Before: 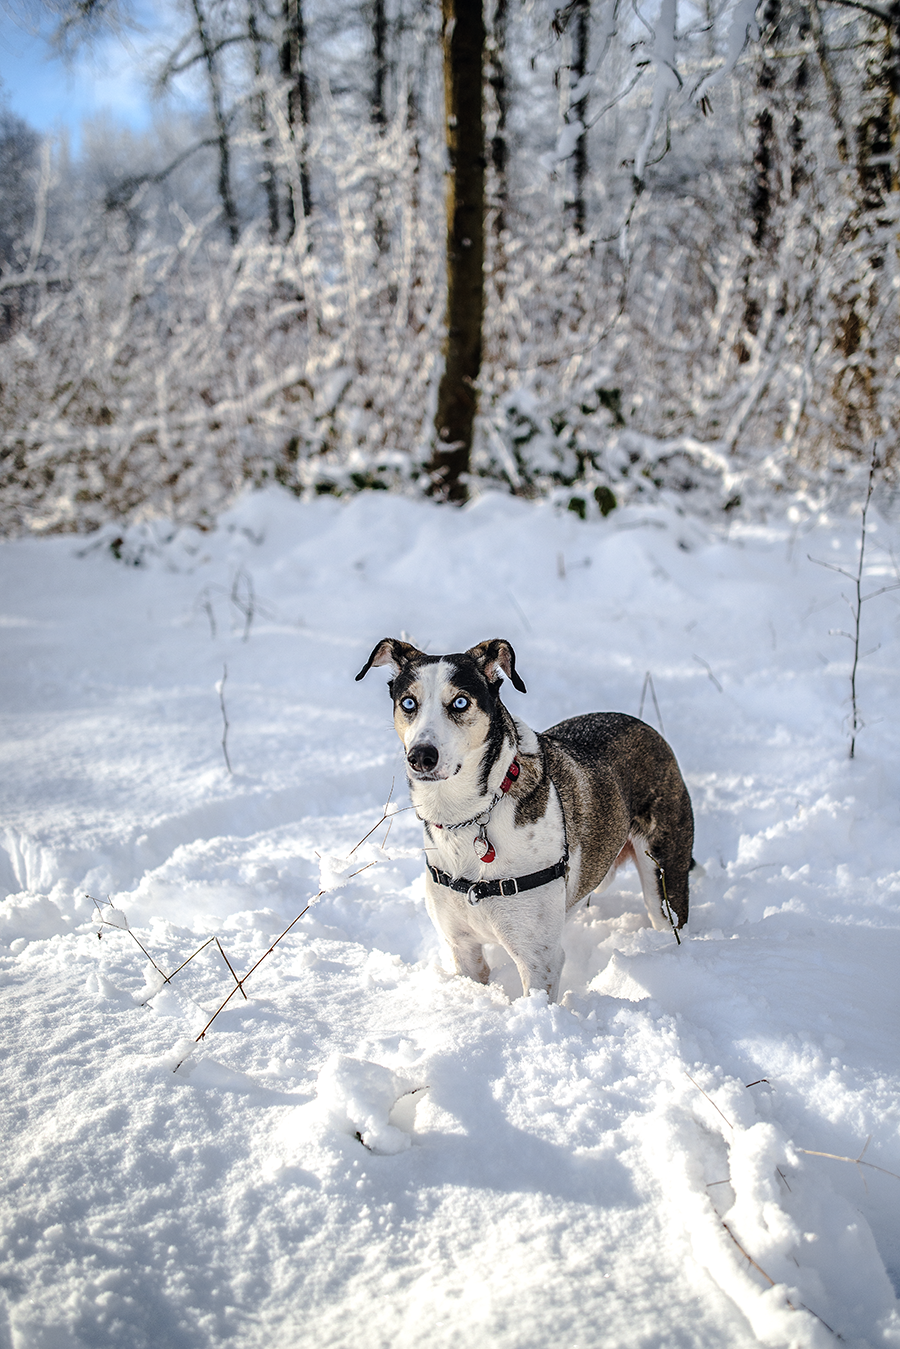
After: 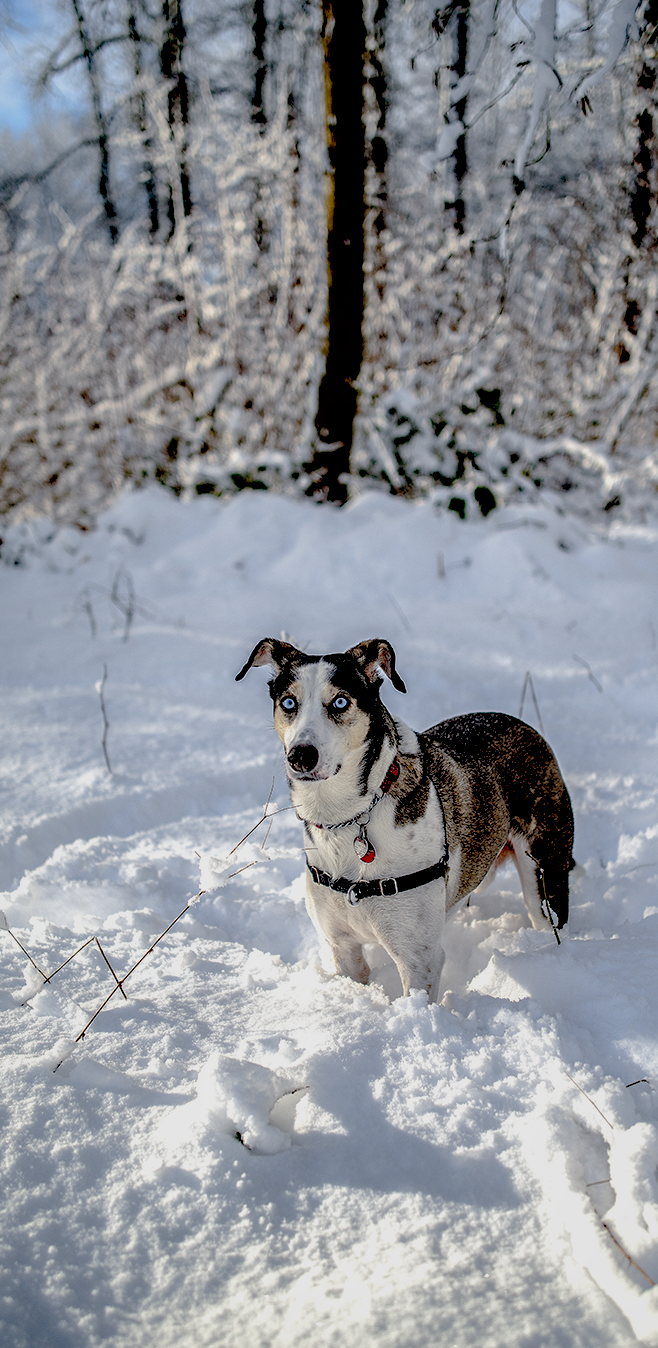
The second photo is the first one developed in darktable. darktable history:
shadows and highlights: on, module defaults
crop: left 13.394%, right 13.437%
exposure: black level correction 0.045, exposure -0.23 EV, compensate highlight preservation false
contrast brightness saturation: saturation -0.048
